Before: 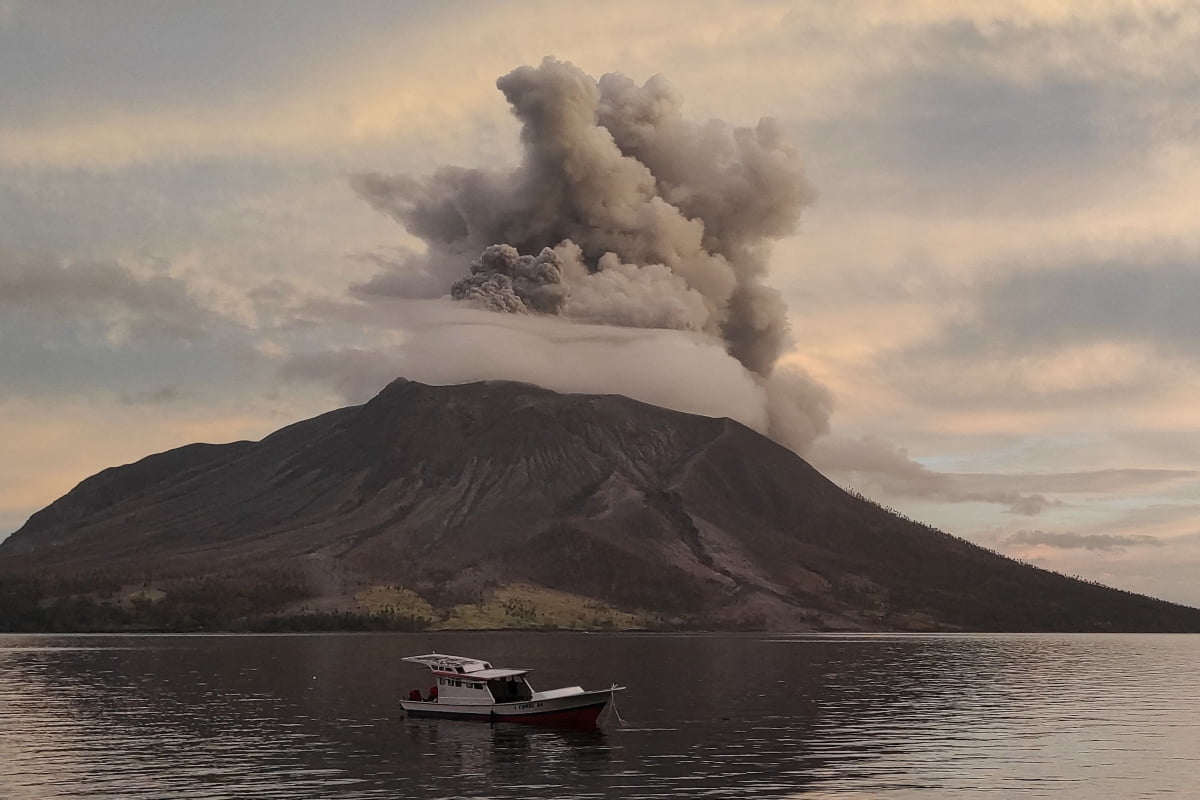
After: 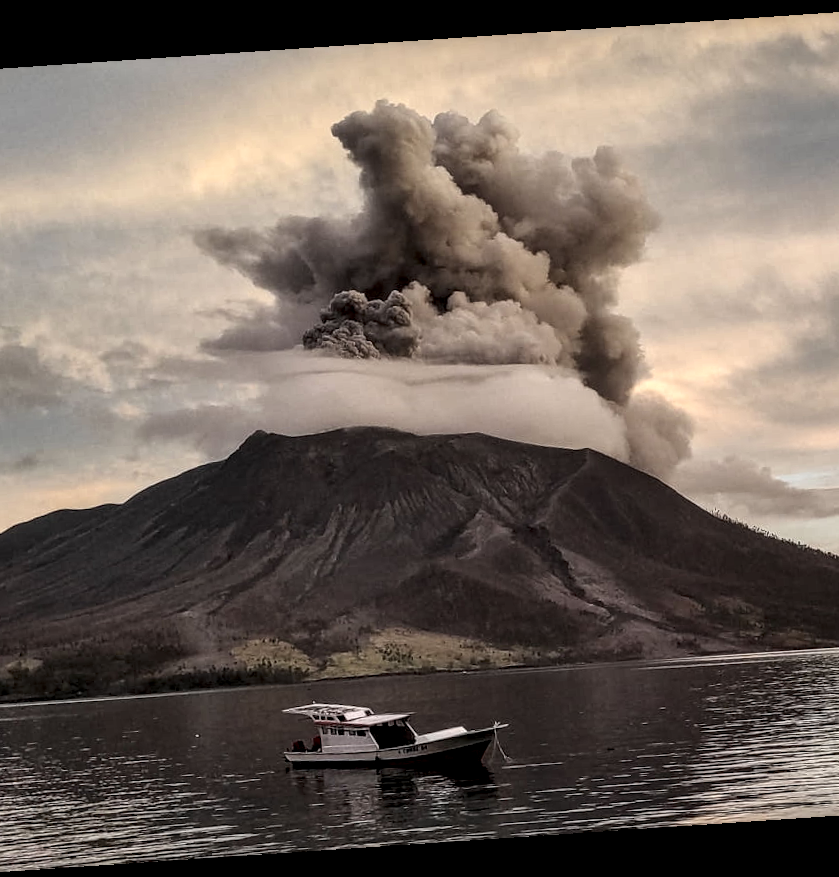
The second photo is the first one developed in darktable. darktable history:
local contrast: detail 203%
crop and rotate: left 13.537%, right 19.796%
rotate and perspective: rotation -4.2°, shear 0.006, automatic cropping off
